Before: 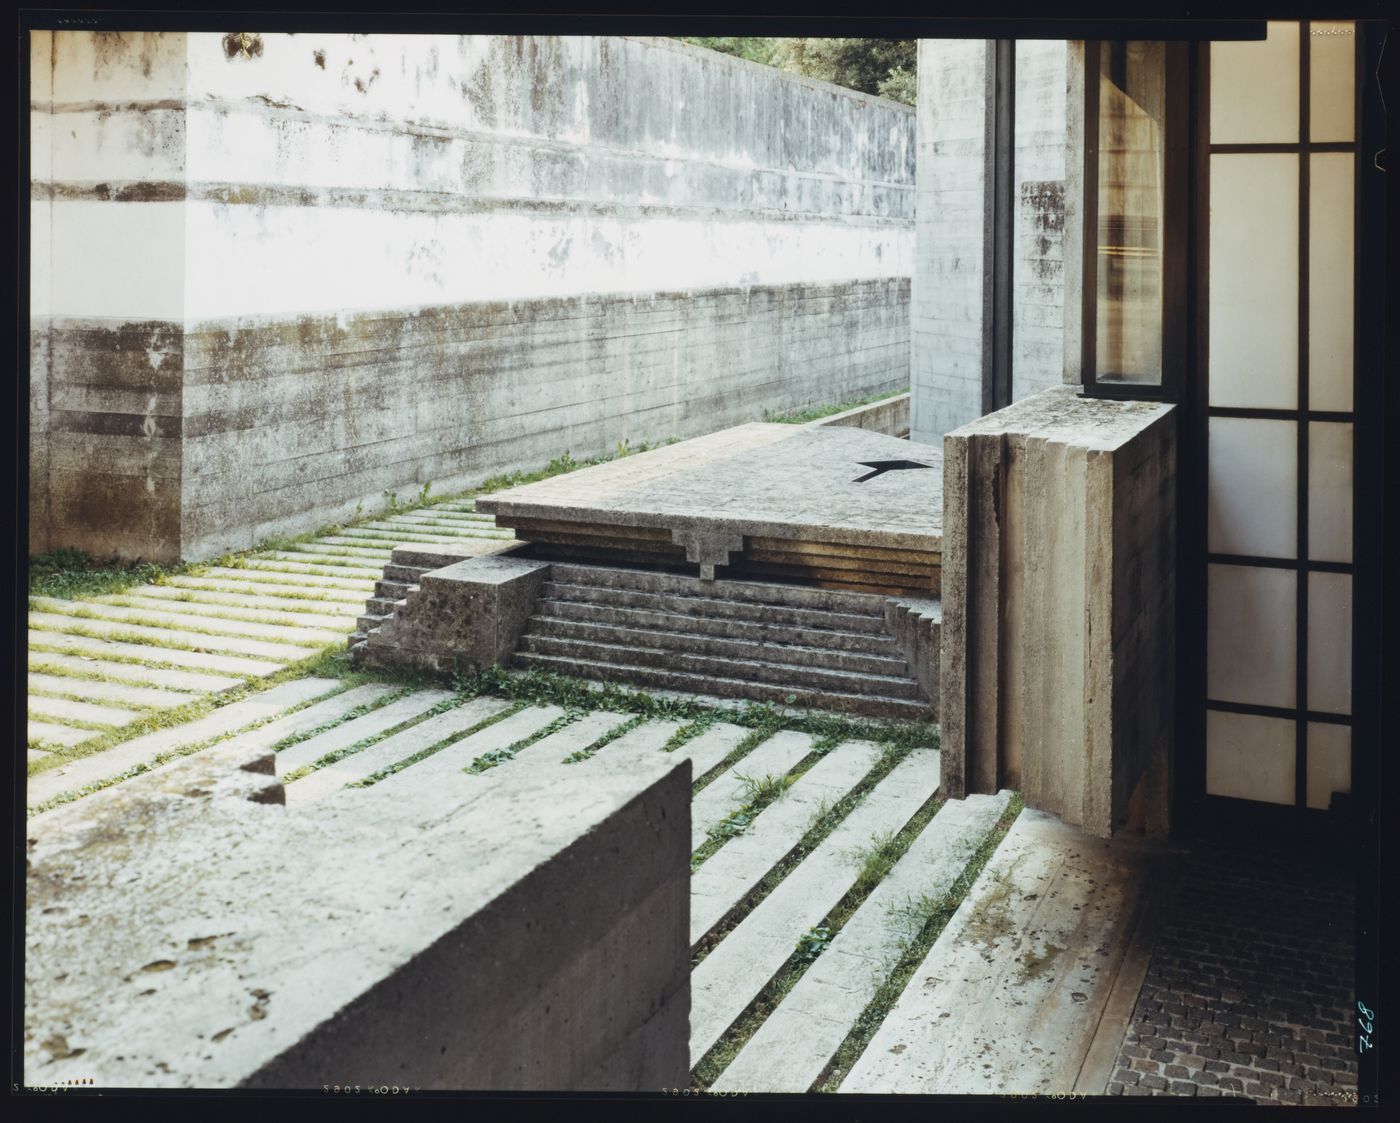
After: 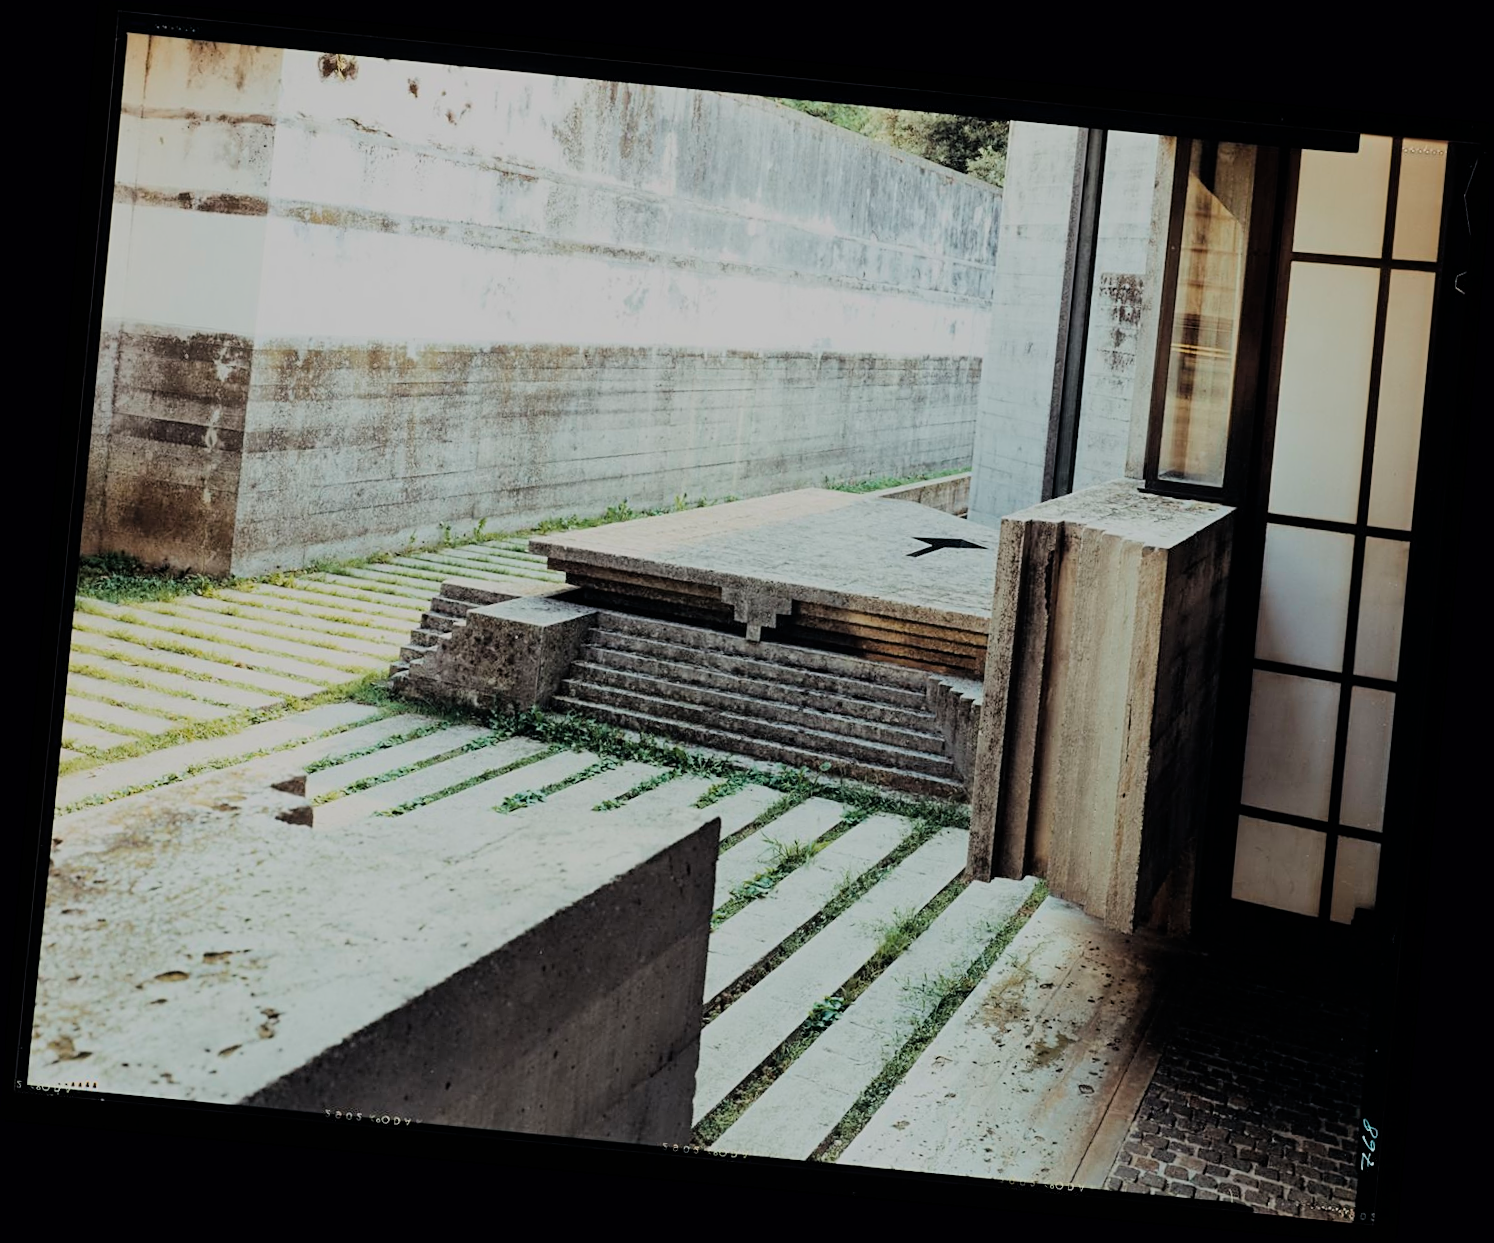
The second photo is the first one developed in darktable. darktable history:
sharpen: on, module defaults
filmic rgb: black relative exposure -6.15 EV, white relative exposure 6.96 EV, hardness 2.23, color science v6 (2022)
rotate and perspective: rotation 5.12°, automatic cropping off
